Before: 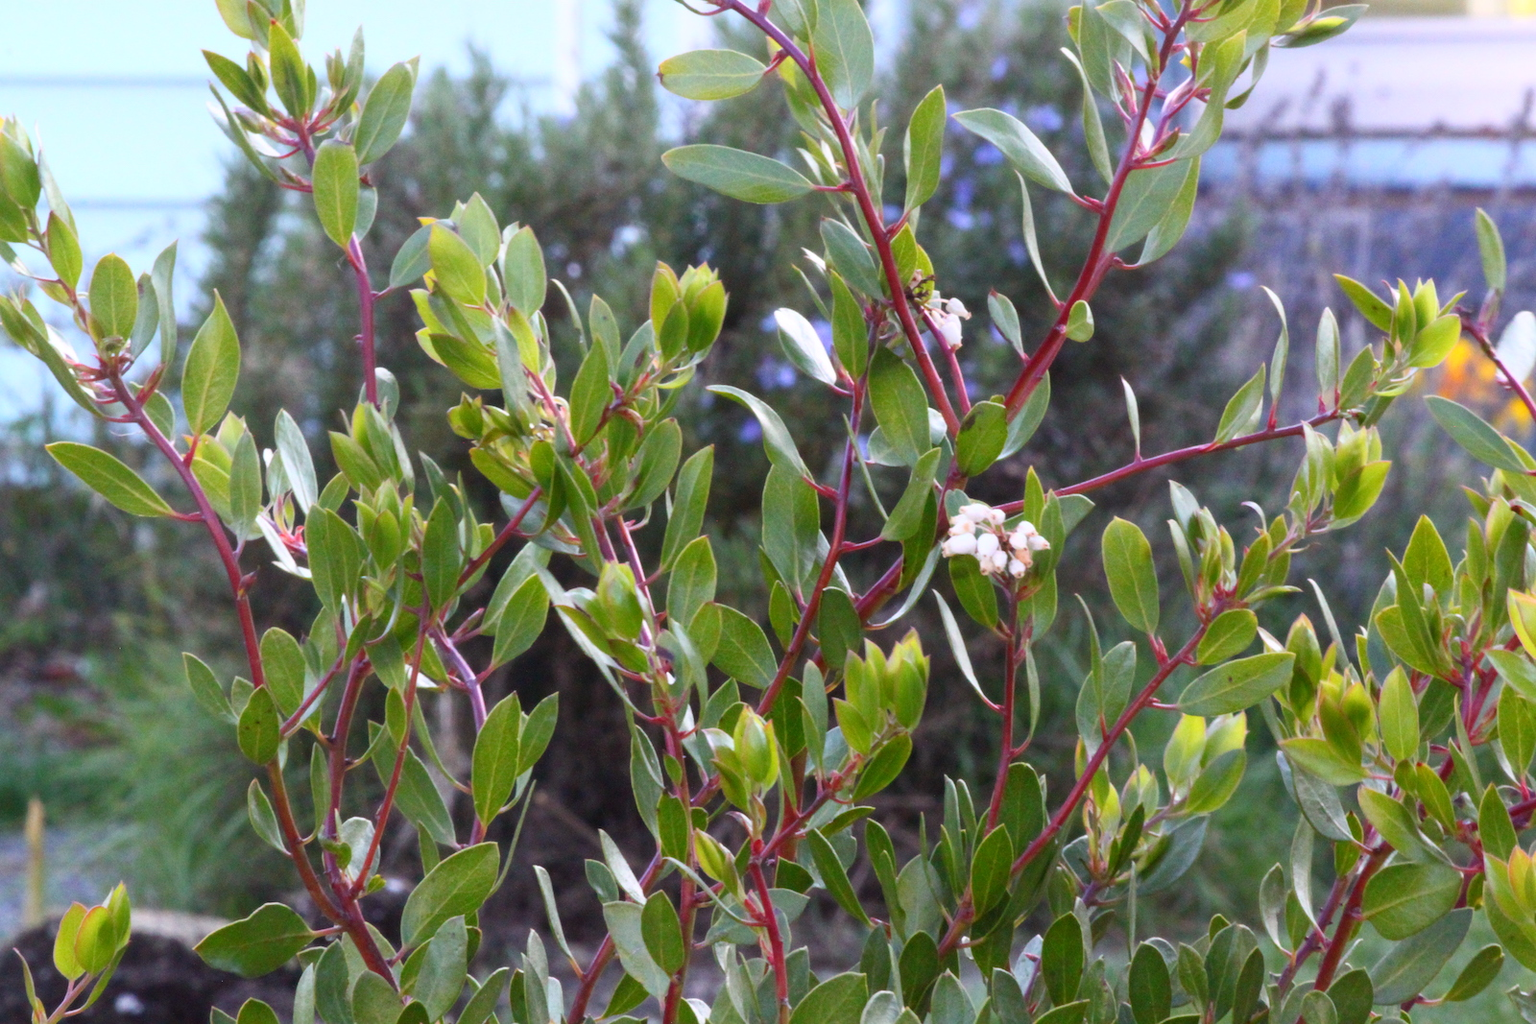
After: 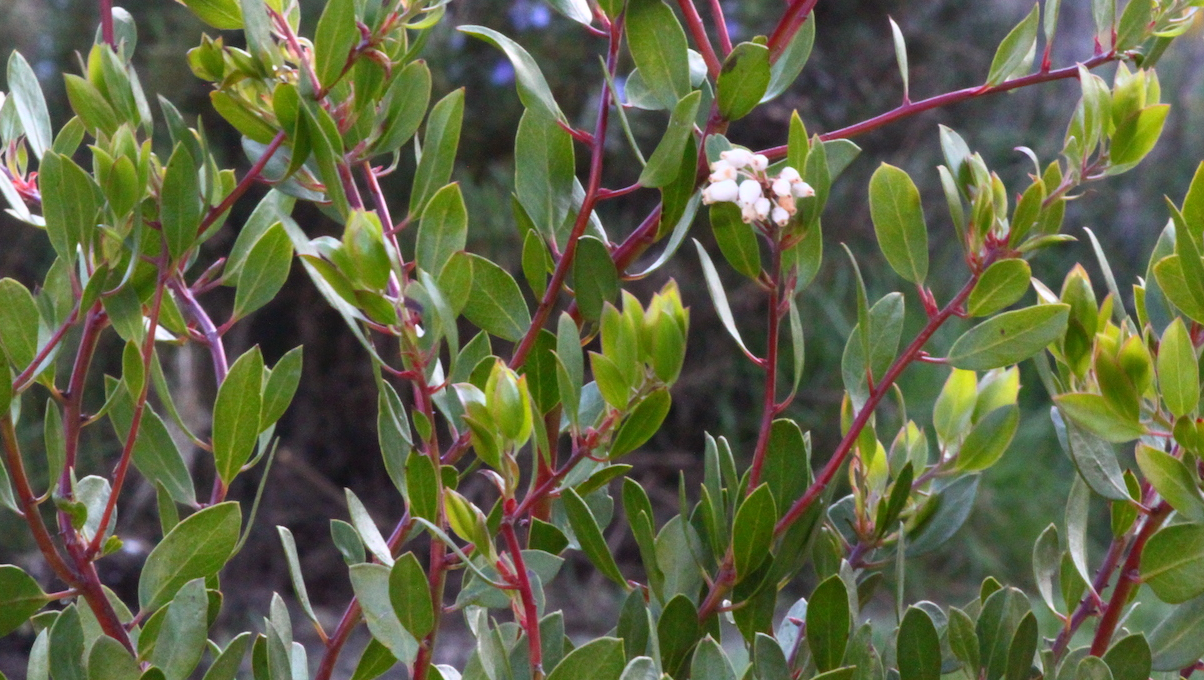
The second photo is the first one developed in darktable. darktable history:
base curve: curves: ch0 [(0, 0) (0.303, 0.277) (1, 1)], preserve colors none
crop and rotate: left 17.487%, top 35.293%, right 7.206%, bottom 0.963%
